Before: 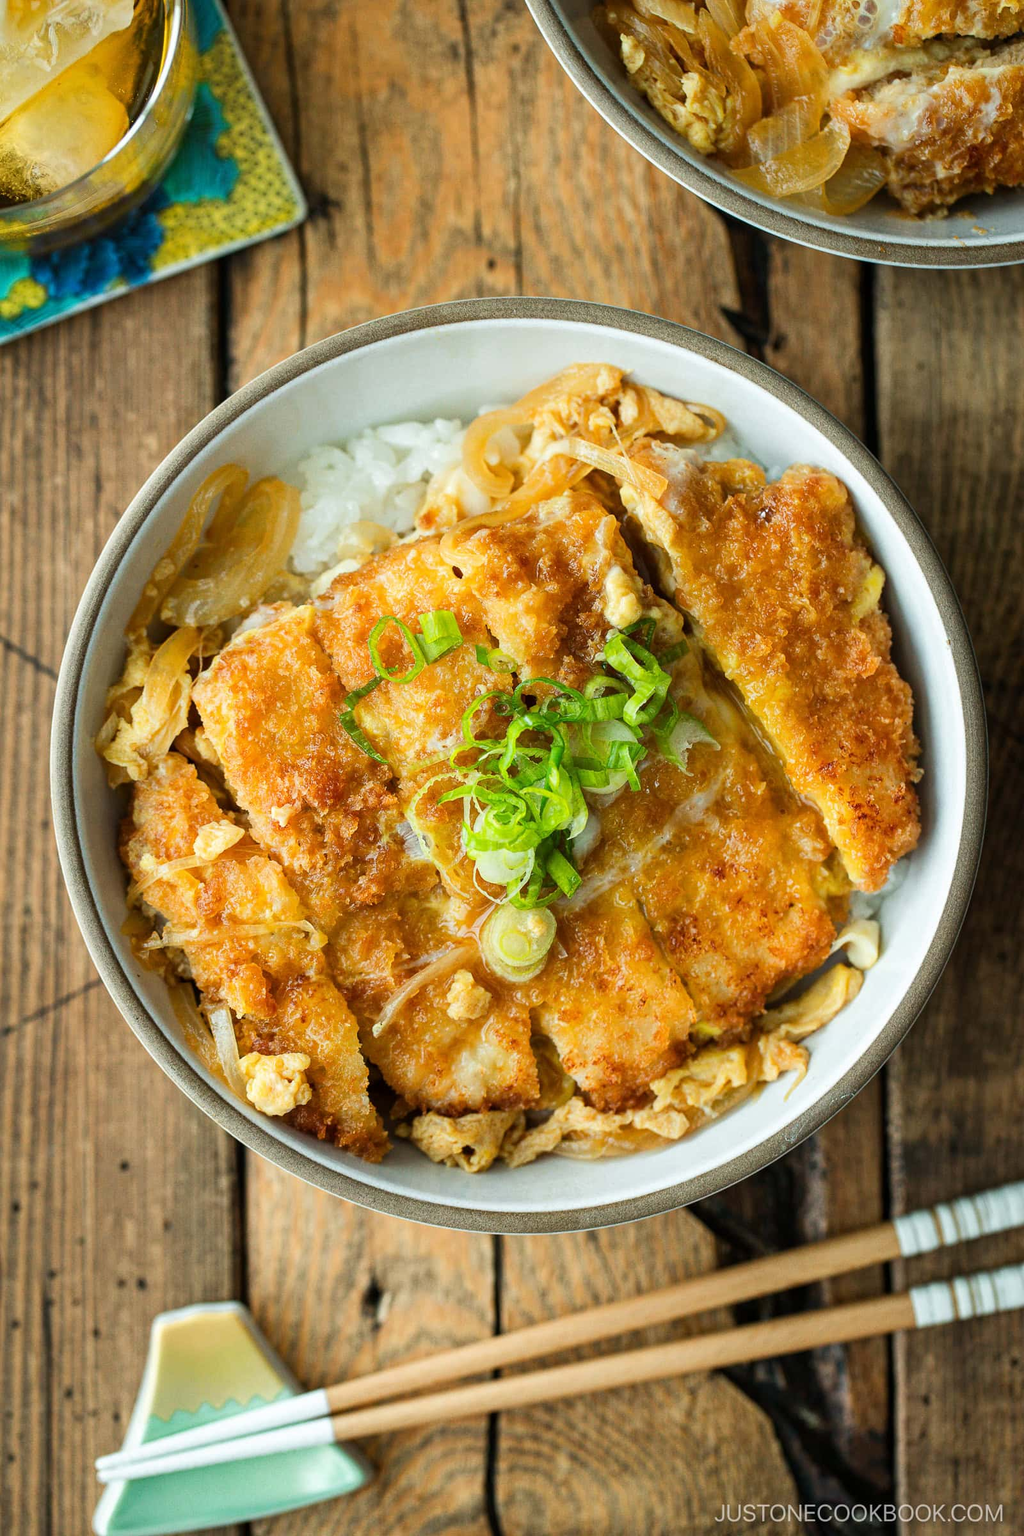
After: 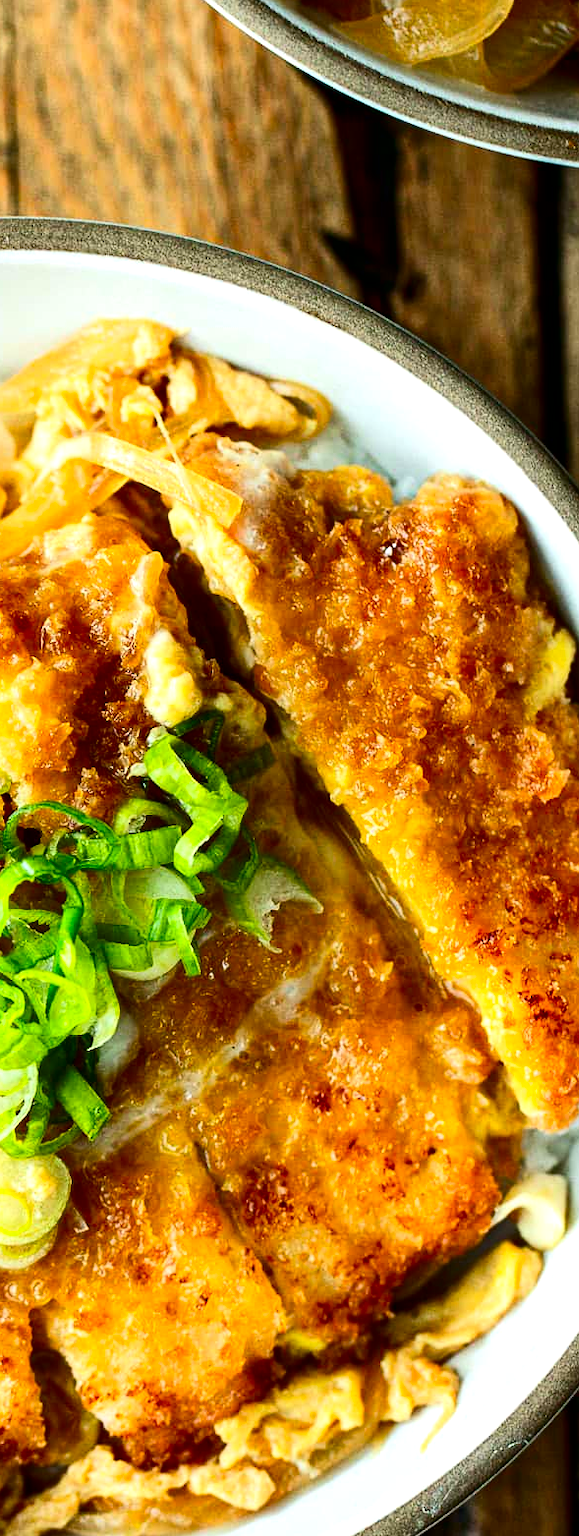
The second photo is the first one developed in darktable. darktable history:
contrast brightness saturation: contrast 0.22, brightness -0.194, saturation 0.237
crop and rotate: left 49.853%, top 10.139%, right 13.266%, bottom 24.708%
tone equalizer: -8 EV -0.433 EV, -7 EV -0.354 EV, -6 EV -0.312 EV, -5 EV -0.218 EV, -3 EV 0.254 EV, -2 EV 0.356 EV, -1 EV 0.385 EV, +0 EV 0.412 EV
